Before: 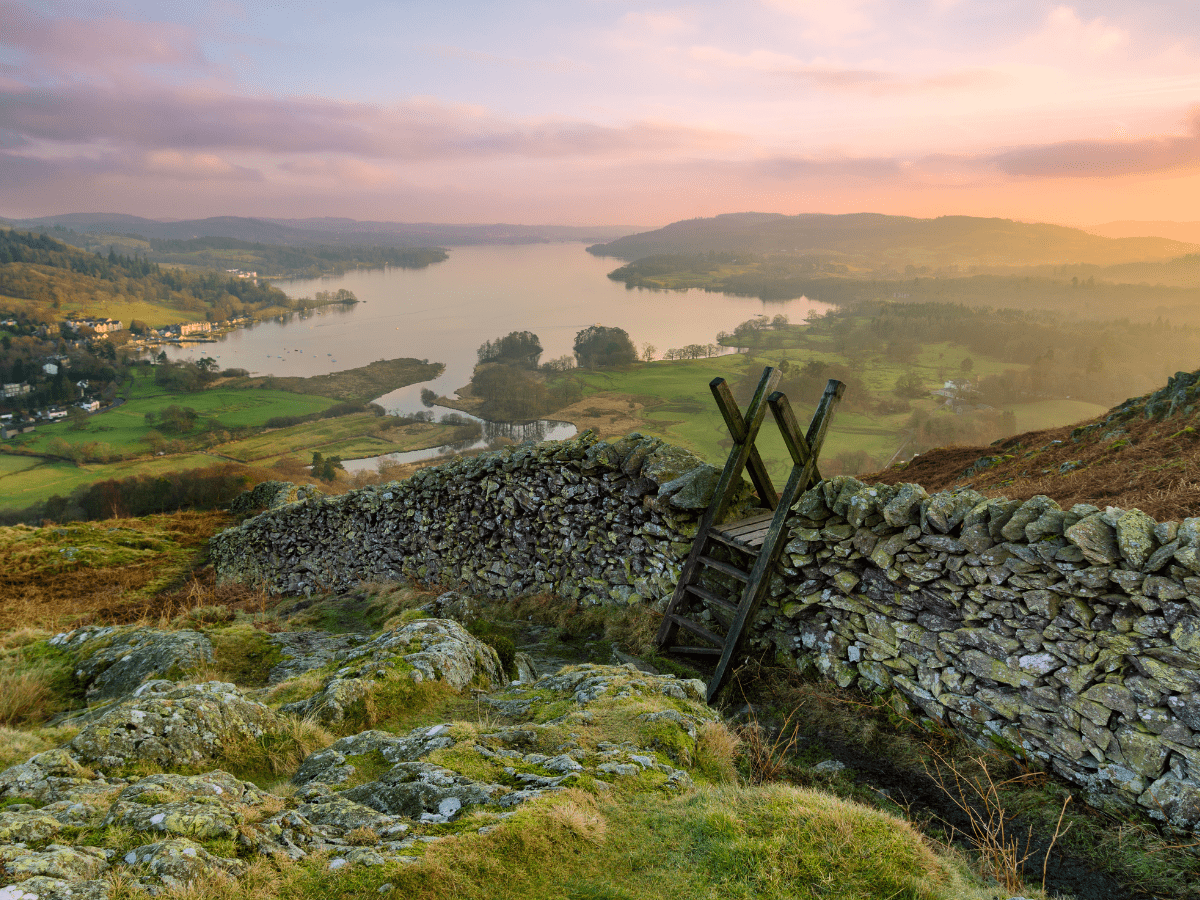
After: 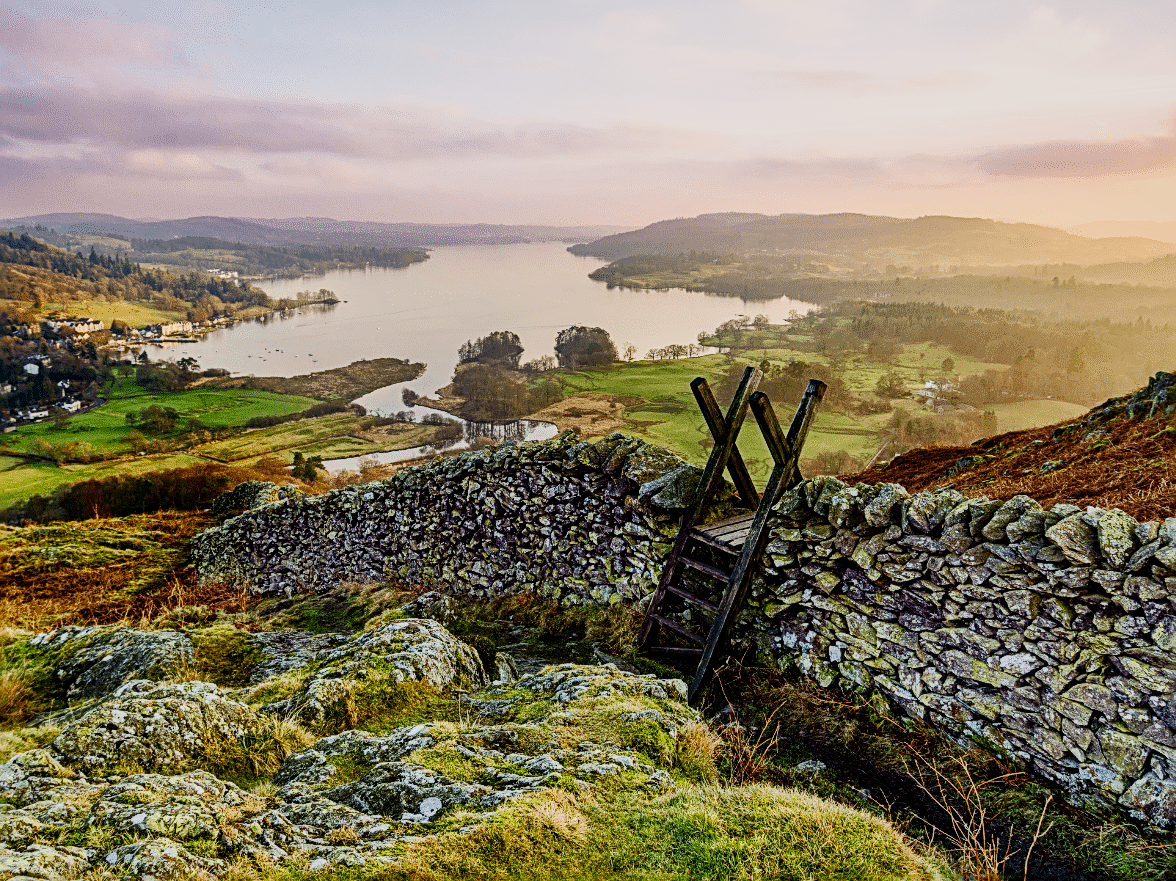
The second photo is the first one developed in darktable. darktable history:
color balance rgb: shadows lift › luminance 0.423%, shadows lift › chroma 6.892%, shadows lift › hue 299.02°, perceptual saturation grading › global saturation 20%, perceptual saturation grading › highlights -50.019%, perceptual saturation grading › shadows 30.049%, global vibrance 20%
contrast brightness saturation: contrast 0.277
shadows and highlights: on, module defaults
local contrast: on, module defaults
tone curve: curves: ch0 [(0, 0) (0.131, 0.116) (0.316, 0.345) (0.501, 0.584) (0.629, 0.732) (0.812, 0.888) (1, 0.974)]; ch1 [(0, 0) (0.366, 0.367) (0.475, 0.453) (0.494, 0.497) (0.504, 0.503) (0.553, 0.584) (1, 1)]; ch2 [(0, 0) (0.333, 0.346) (0.375, 0.375) (0.424, 0.43) (0.476, 0.492) (0.502, 0.501) (0.533, 0.556) (0.566, 0.599) (0.614, 0.653) (1, 1)], preserve colors none
sharpen: radius 2.673, amount 0.667
crop: left 1.659%, right 0.287%, bottom 2.029%
filmic rgb: black relative exposure -7.4 EV, white relative exposure 4.86 EV, hardness 3.39
